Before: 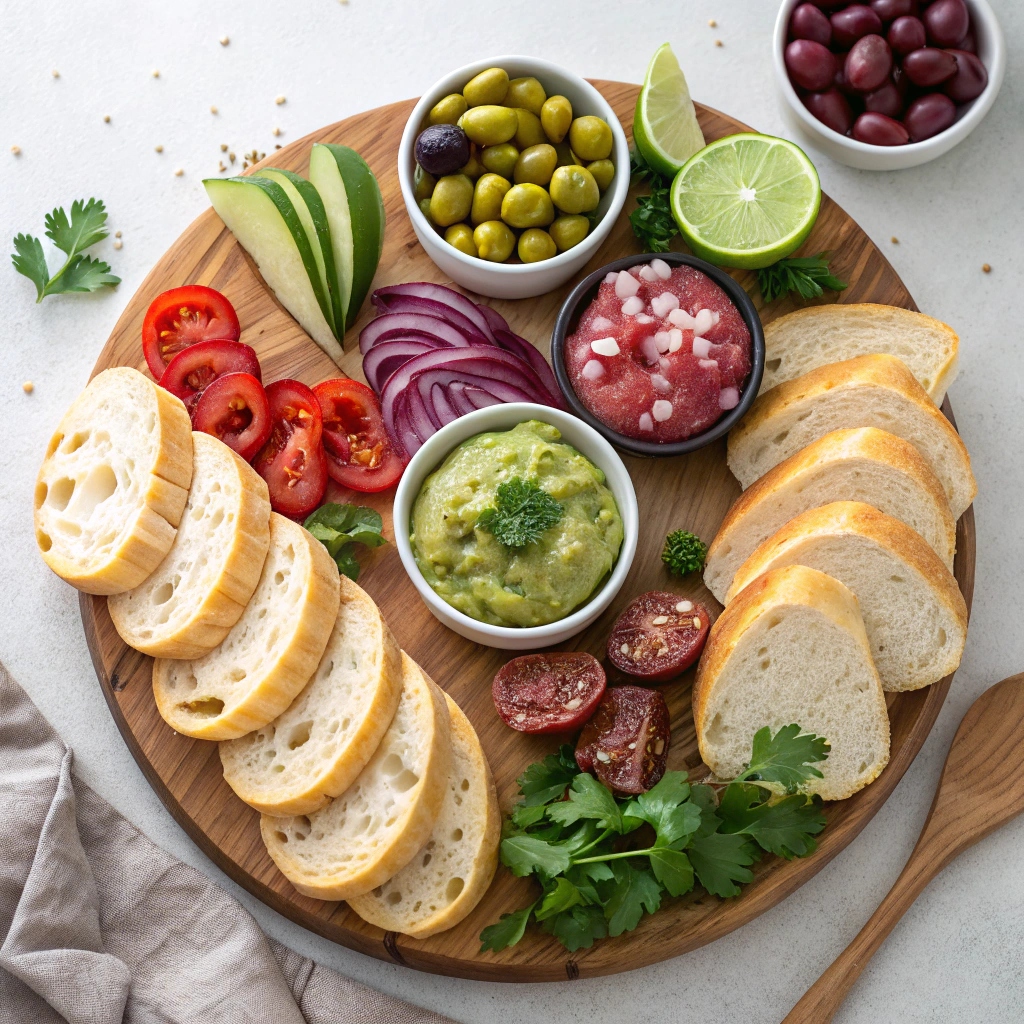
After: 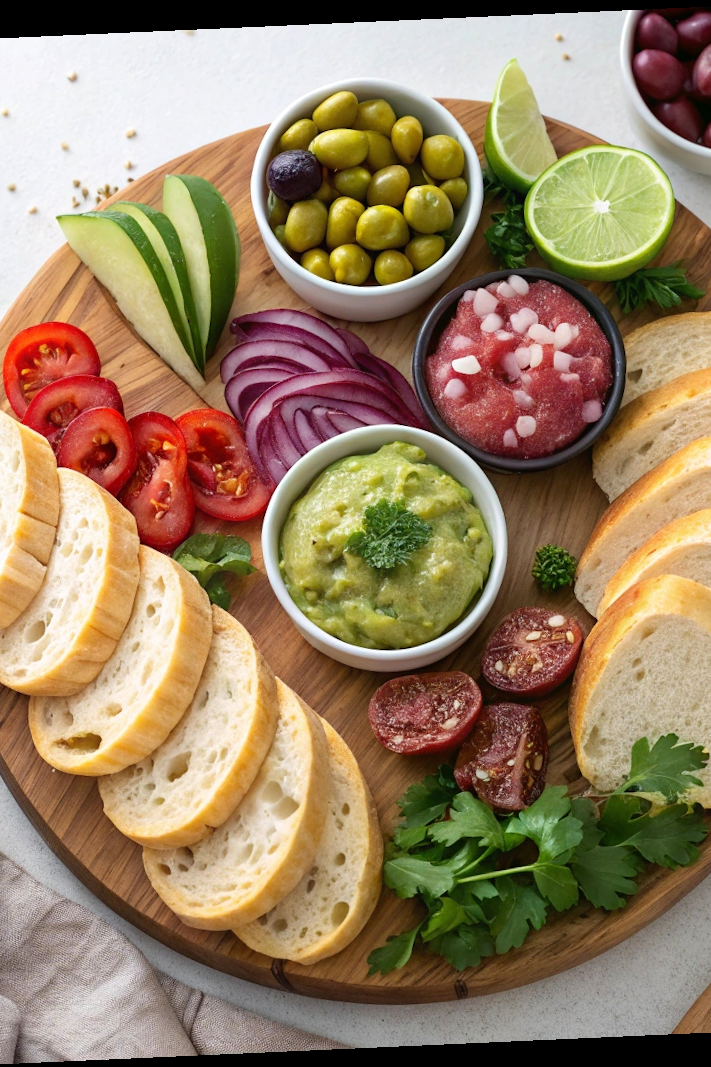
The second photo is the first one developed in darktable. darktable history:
rotate and perspective: rotation -2.56°, automatic cropping off
crop and rotate: left 14.436%, right 18.898%
velvia: strength 10%
